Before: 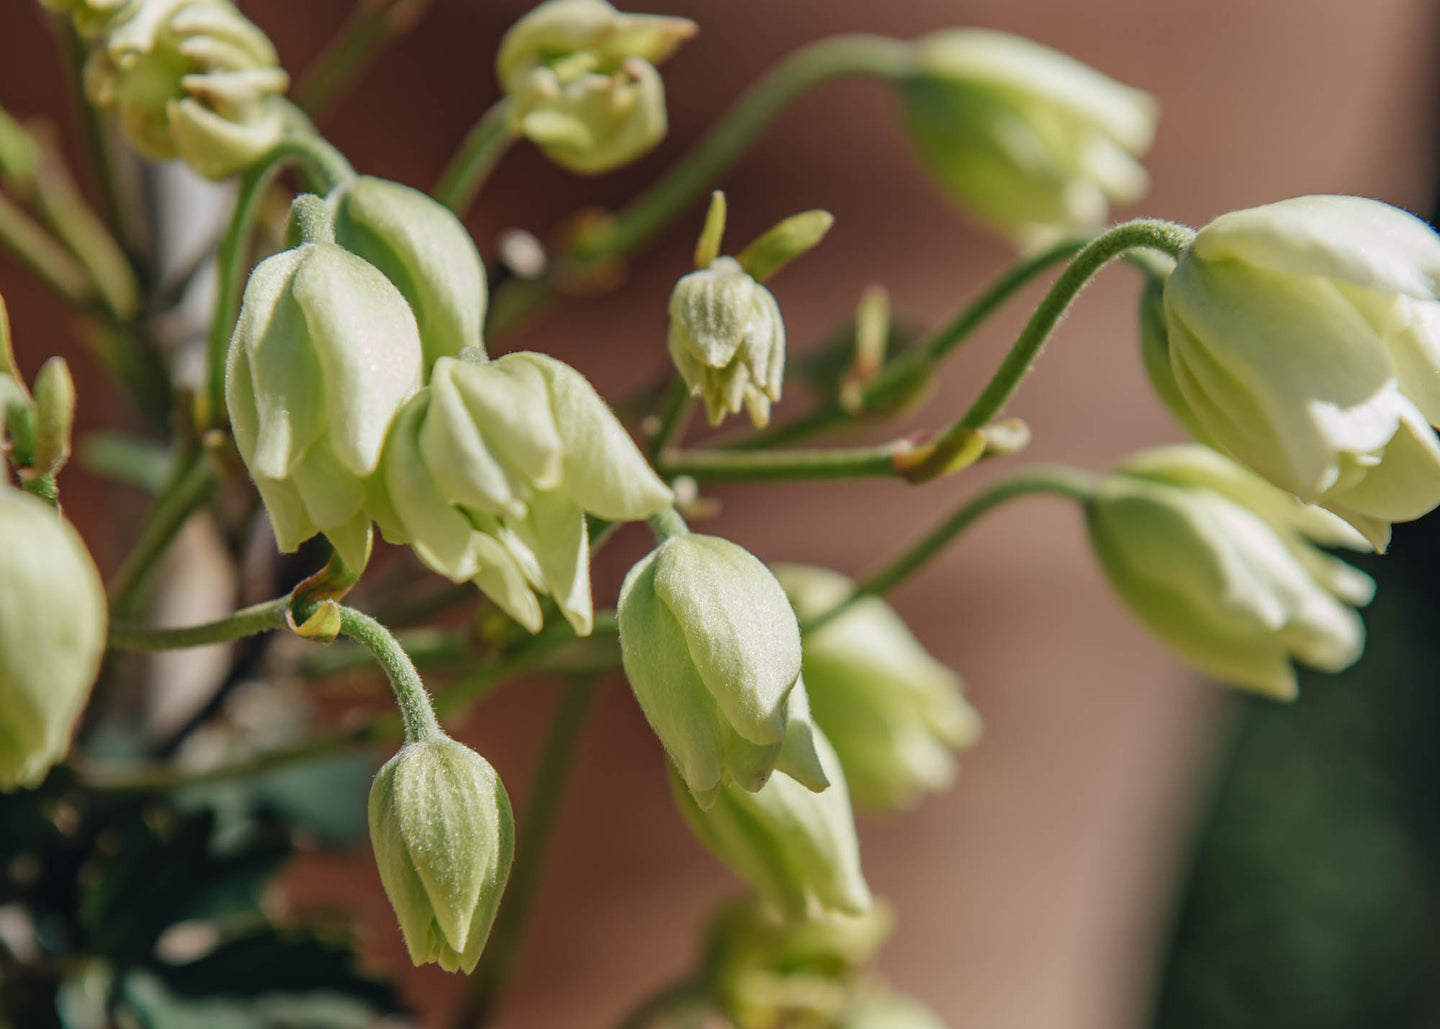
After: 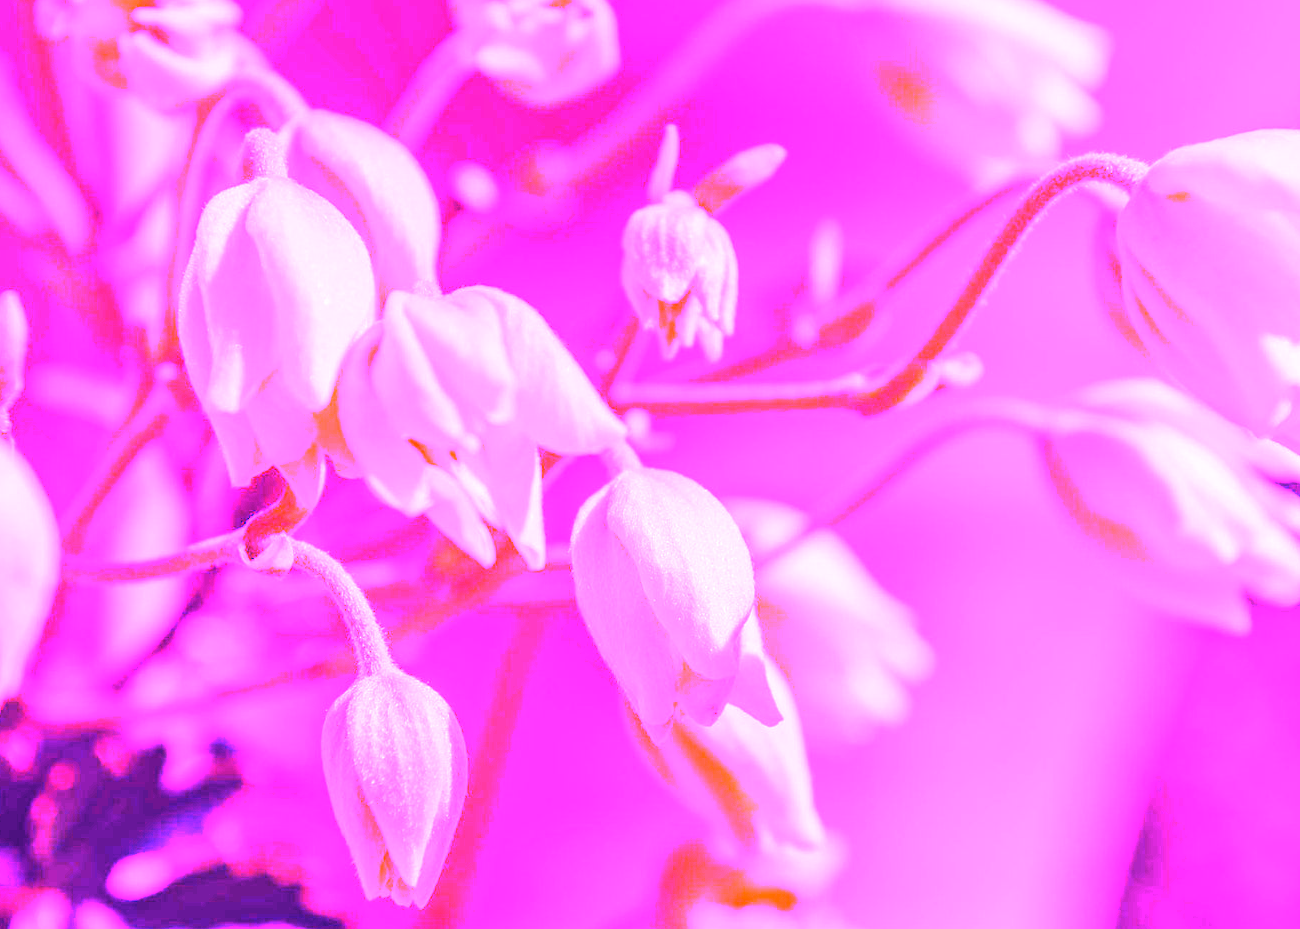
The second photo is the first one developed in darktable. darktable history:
exposure: exposure 0.2 EV, compensate highlight preservation false
white balance: red 8, blue 8
crop: left 3.305%, top 6.436%, right 6.389%, bottom 3.258%
